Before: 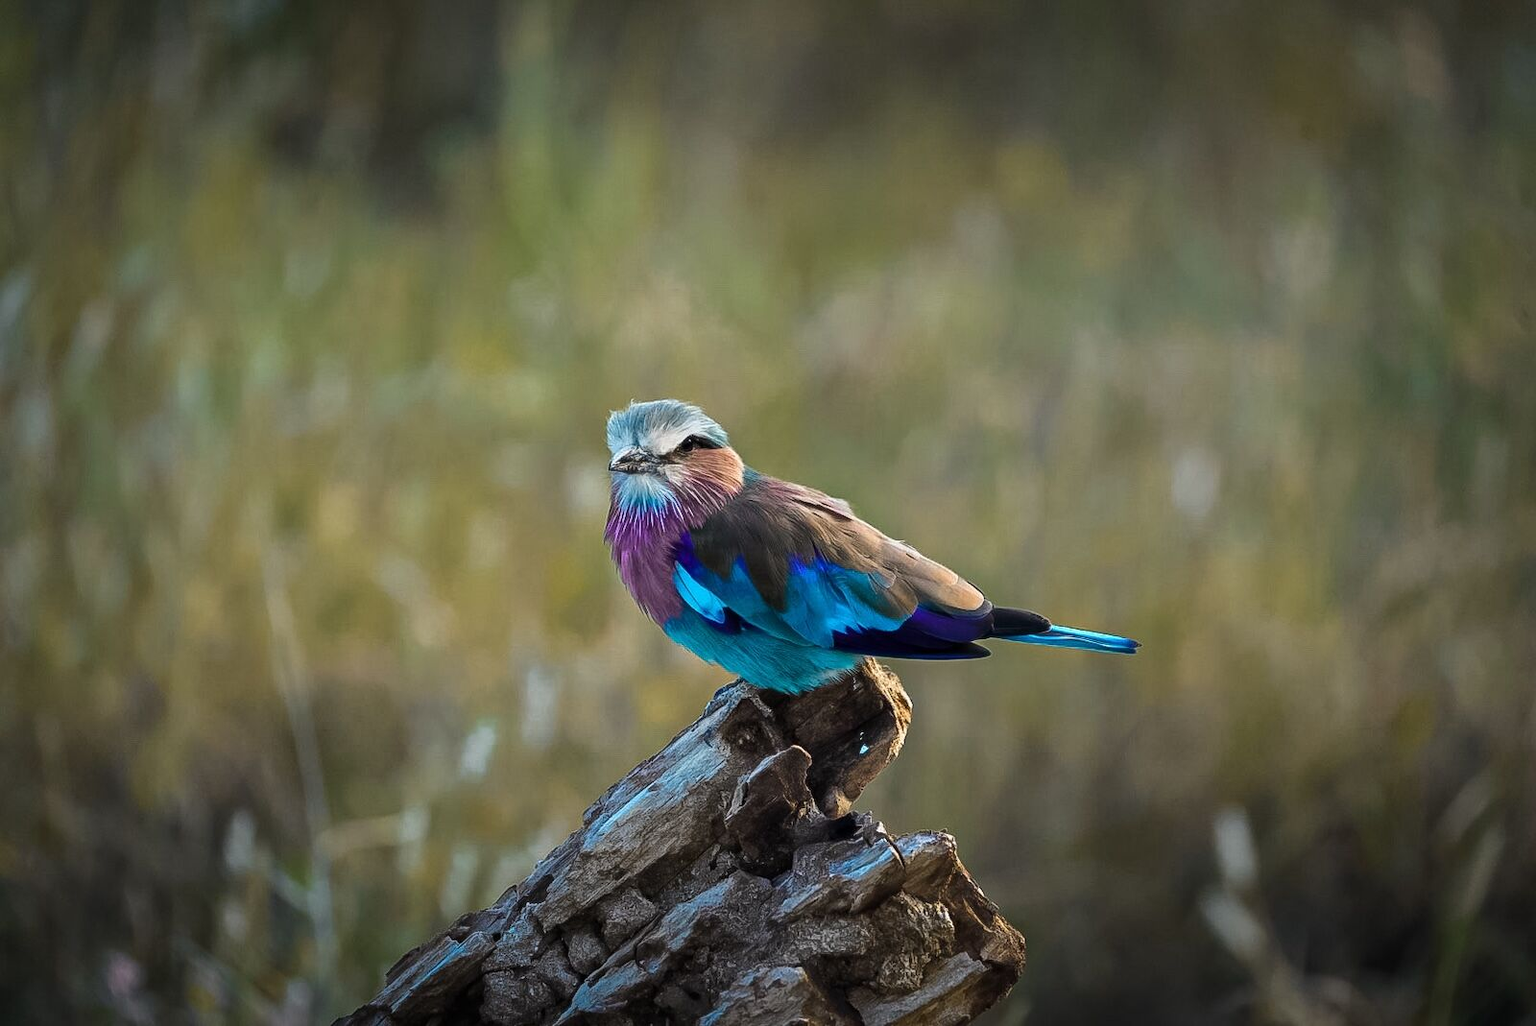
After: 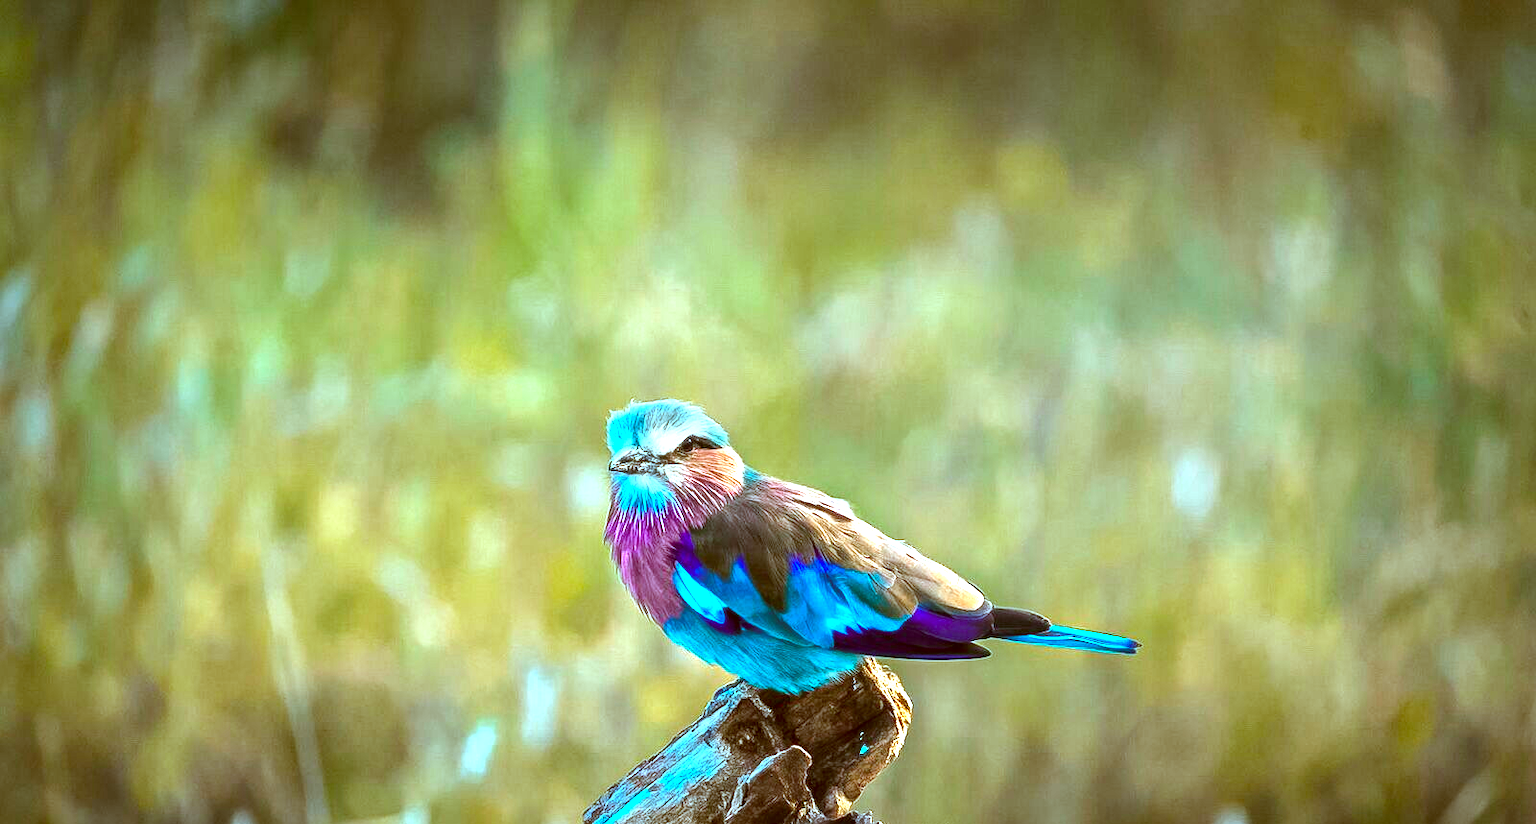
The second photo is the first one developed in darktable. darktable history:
local contrast: on, module defaults
crop: bottom 19.552%
color balance rgb: power › chroma 0.241%, power › hue 62.94°, linear chroma grading › global chroma 14.718%, perceptual saturation grading › global saturation -0.008%, global vibrance 14.766%
contrast brightness saturation: saturation 0.179
exposure: black level correction 0, exposure 1.363 EV, compensate highlight preservation false
color correction: highlights a* -14.36, highlights b* -16.99, shadows a* 10.12, shadows b* 29.5
